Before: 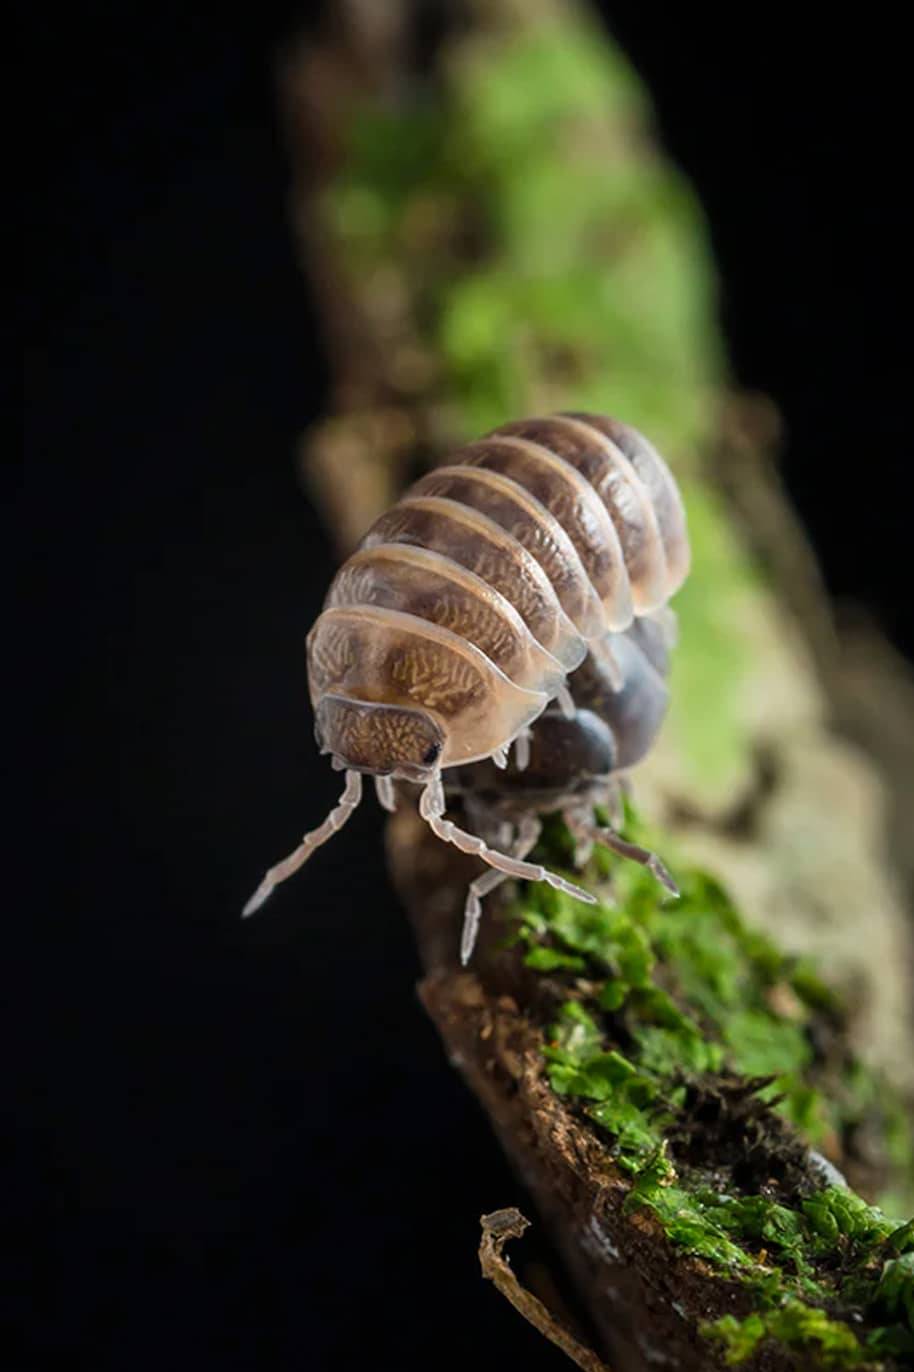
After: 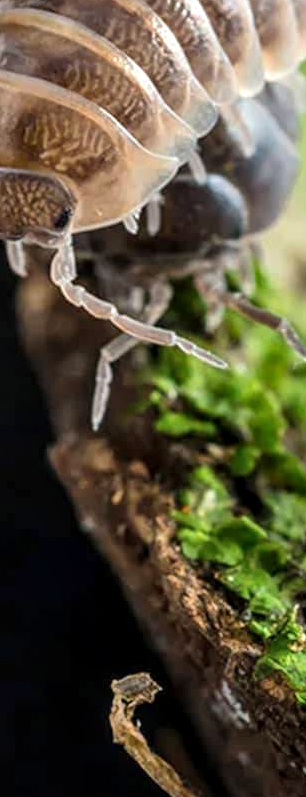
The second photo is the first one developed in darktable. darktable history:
crop: left 40.457%, top 39.021%, right 25.994%, bottom 2.845%
local contrast: on, module defaults
exposure: exposure 0.202 EV, compensate exposure bias true, compensate highlight preservation false
shadows and highlights: shadows 37.79, highlights -28.1, soften with gaussian
